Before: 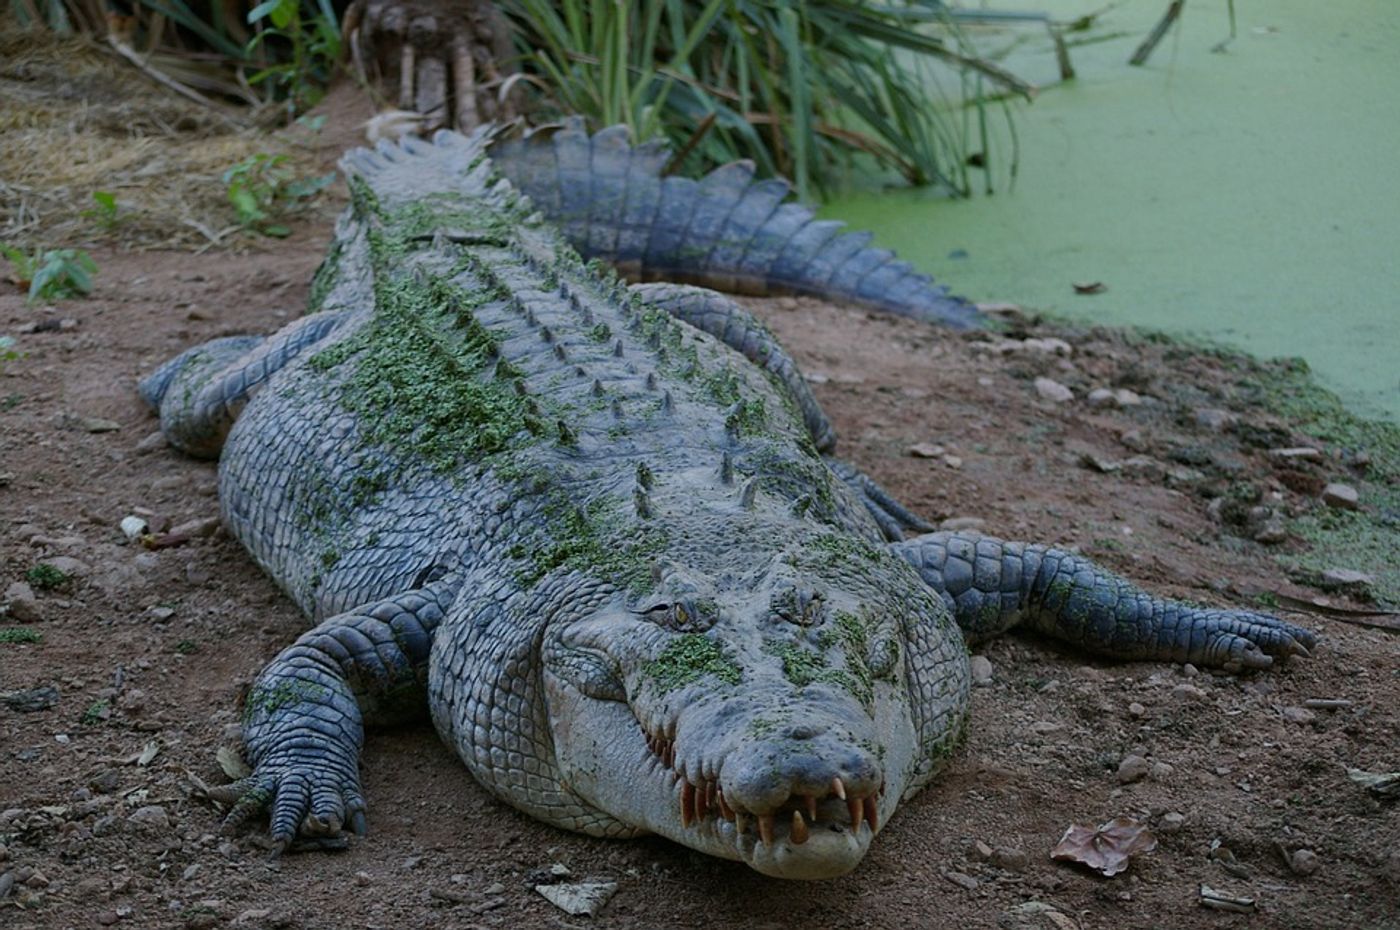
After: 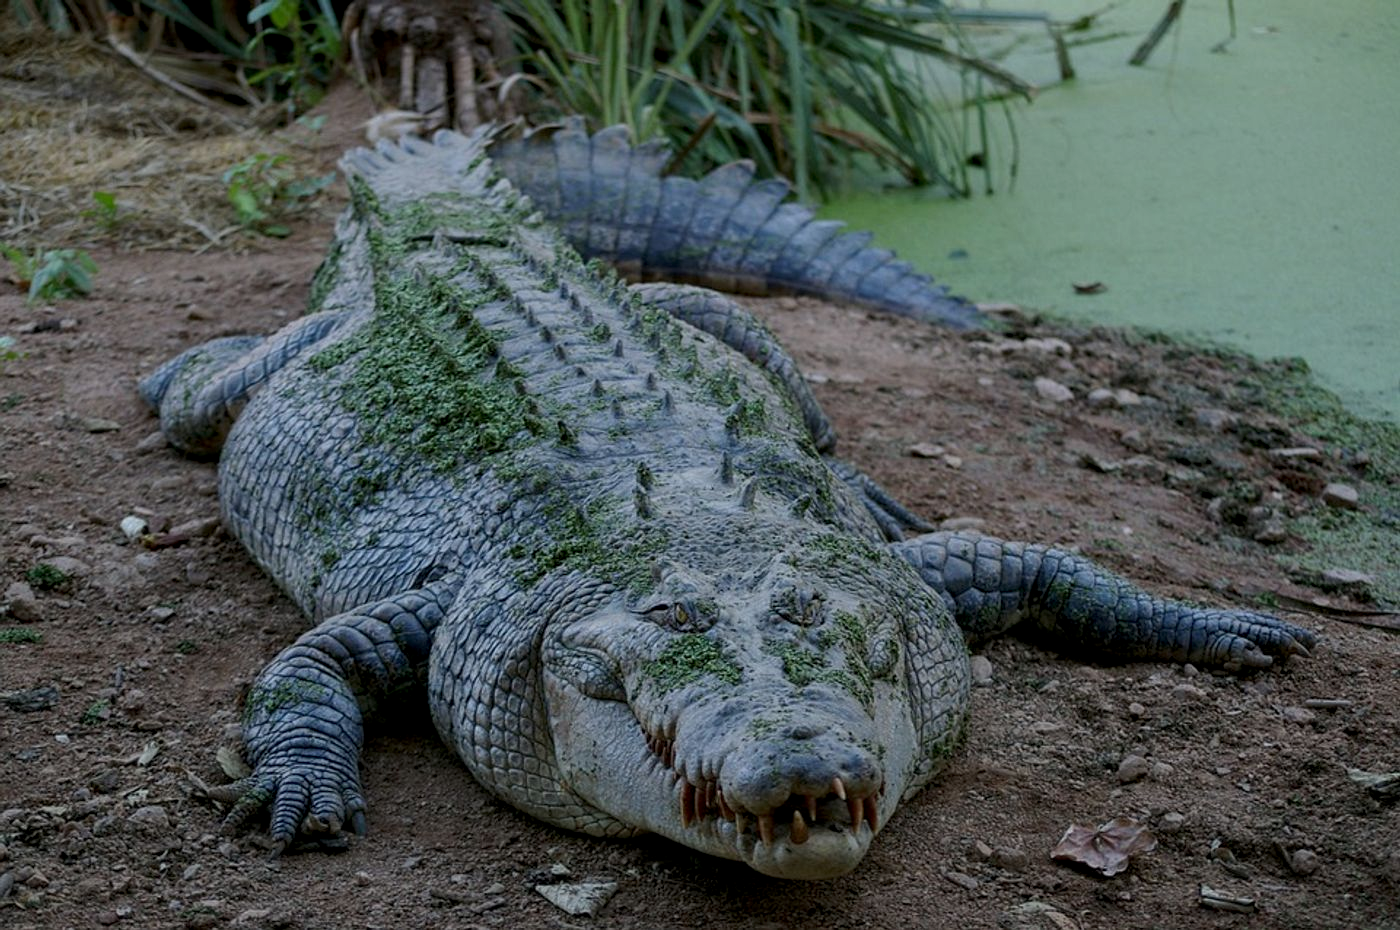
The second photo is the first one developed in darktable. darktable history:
local contrast: on, module defaults
exposure: black level correction 0.001, exposure -0.198 EV, compensate exposure bias true, compensate highlight preservation false
